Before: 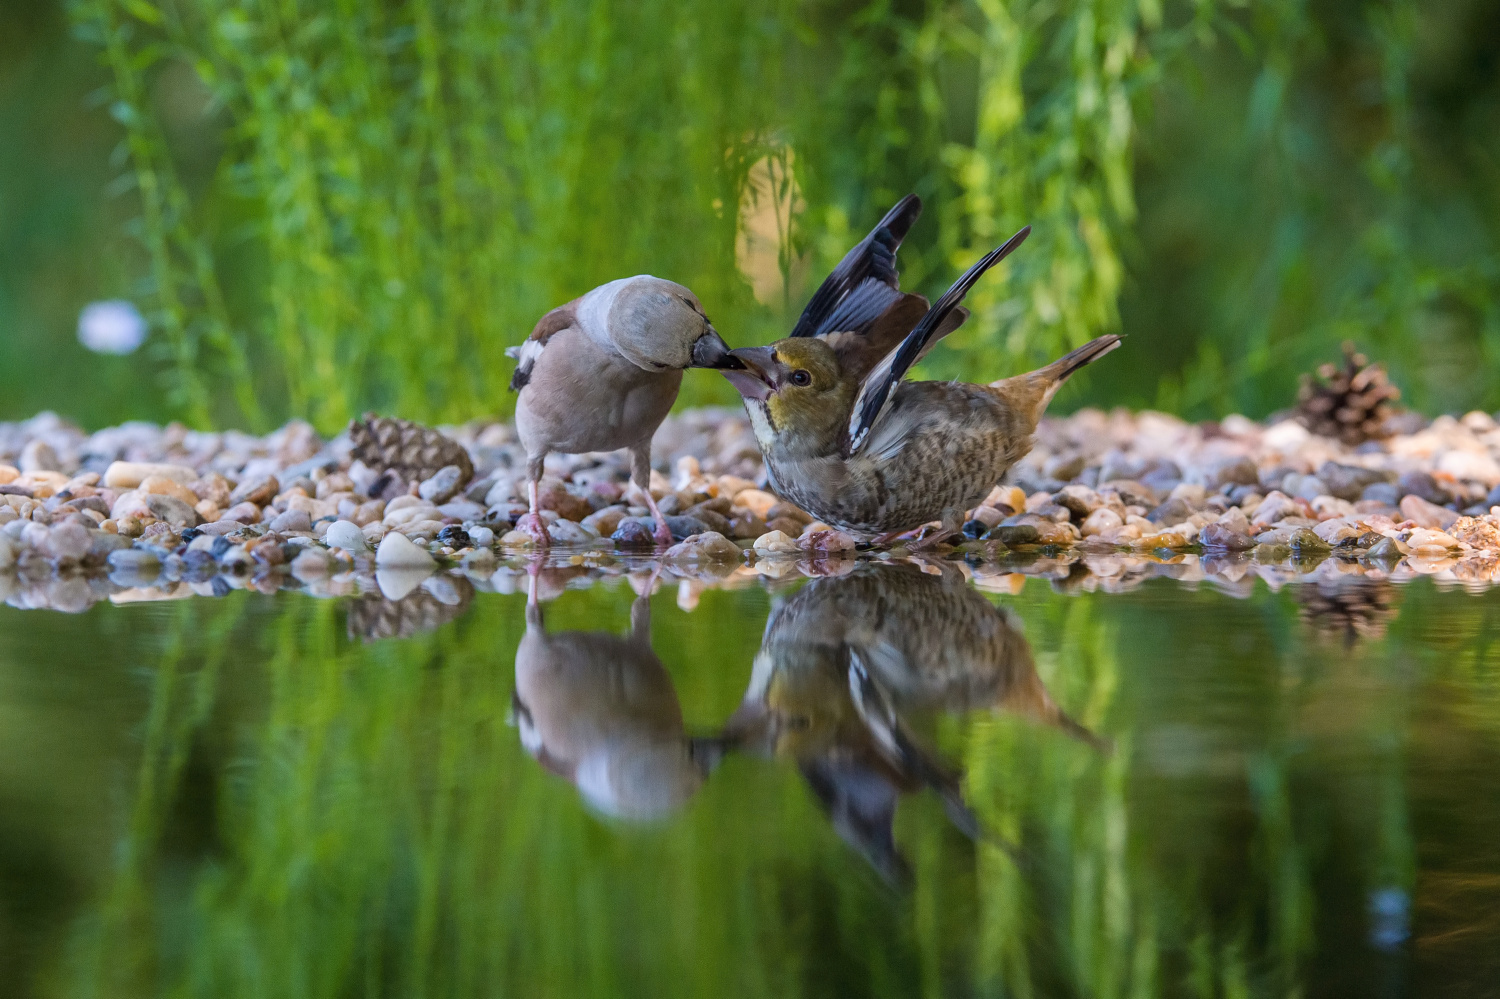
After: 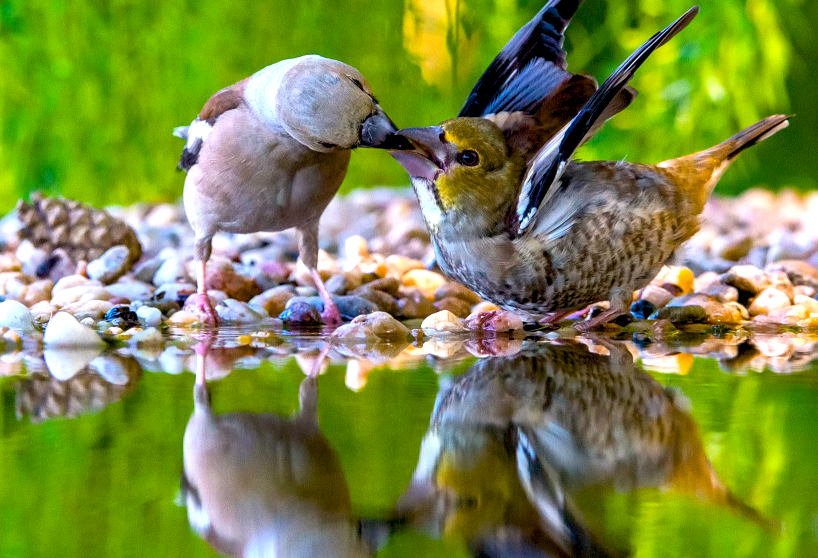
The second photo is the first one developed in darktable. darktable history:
color balance rgb: power › hue 328.95°, highlights gain › chroma 0.195%, highlights gain › hue 331.56°, global offset › luminance -1.442%, linear chroma grading › global chroma 15.055%, perceptual saturation grading › global saturation 41.714%, perceptual brilliance grading › global brilliance 29.359%
crop and rotate: left 22.163%, top 22.104%, right 23.272%, bottom 21.946%
